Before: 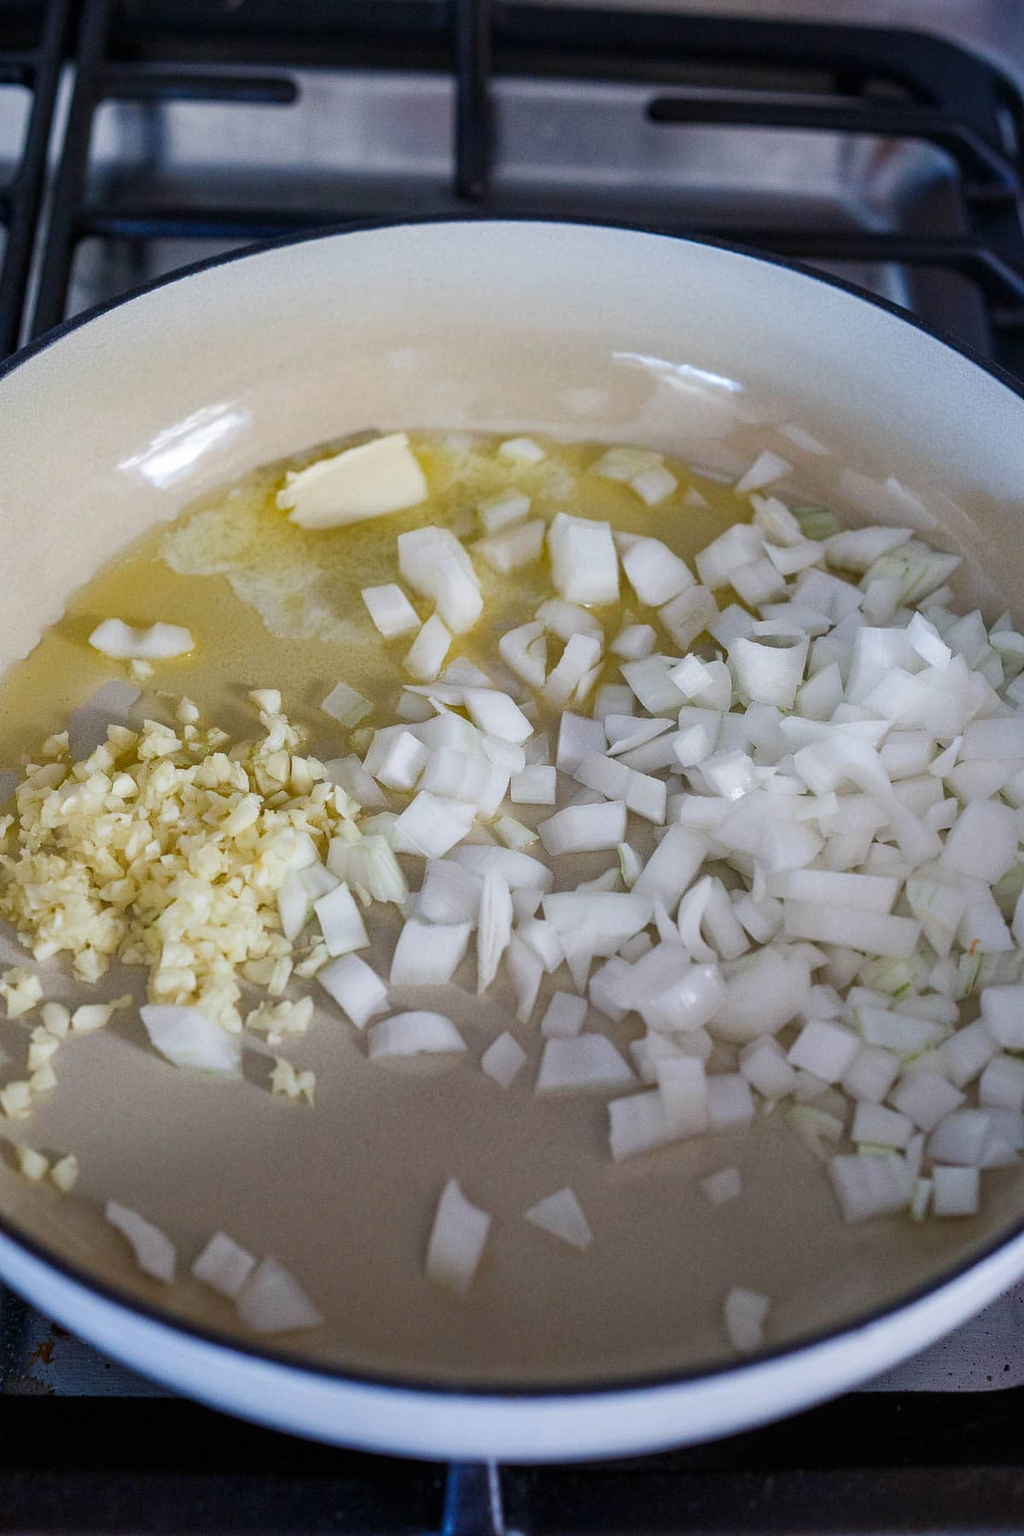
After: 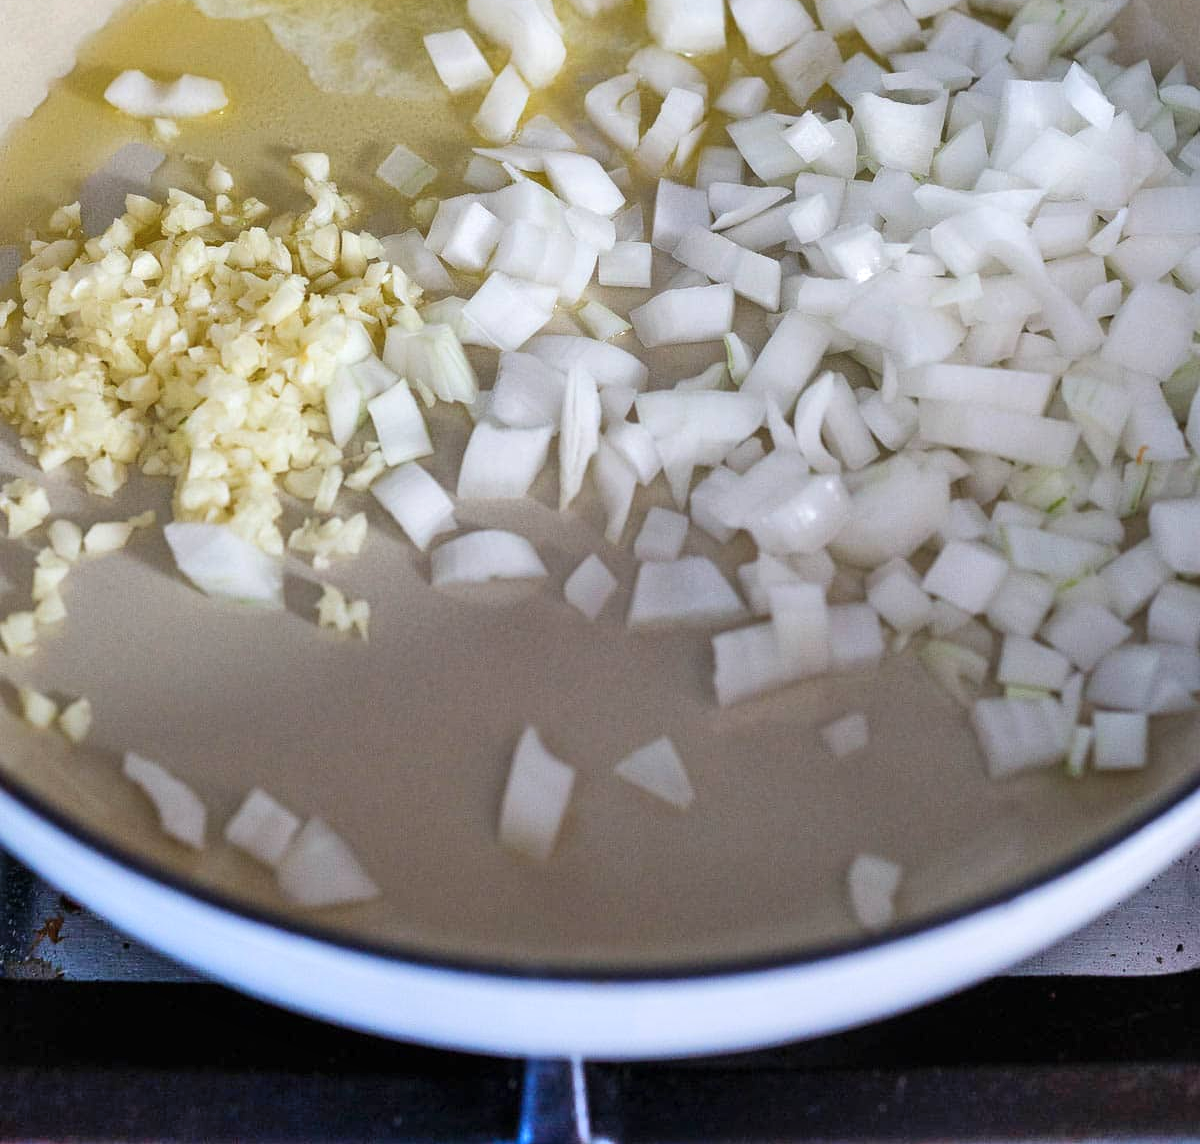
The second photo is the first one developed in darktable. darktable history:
crop and rotate: top 36.435%
shadows and highlights: radius 110.86, shadows 51.09, white point adjustment 9.16, highlights -4.17, highlights color adjustment 32.2%, soften with gaussian
